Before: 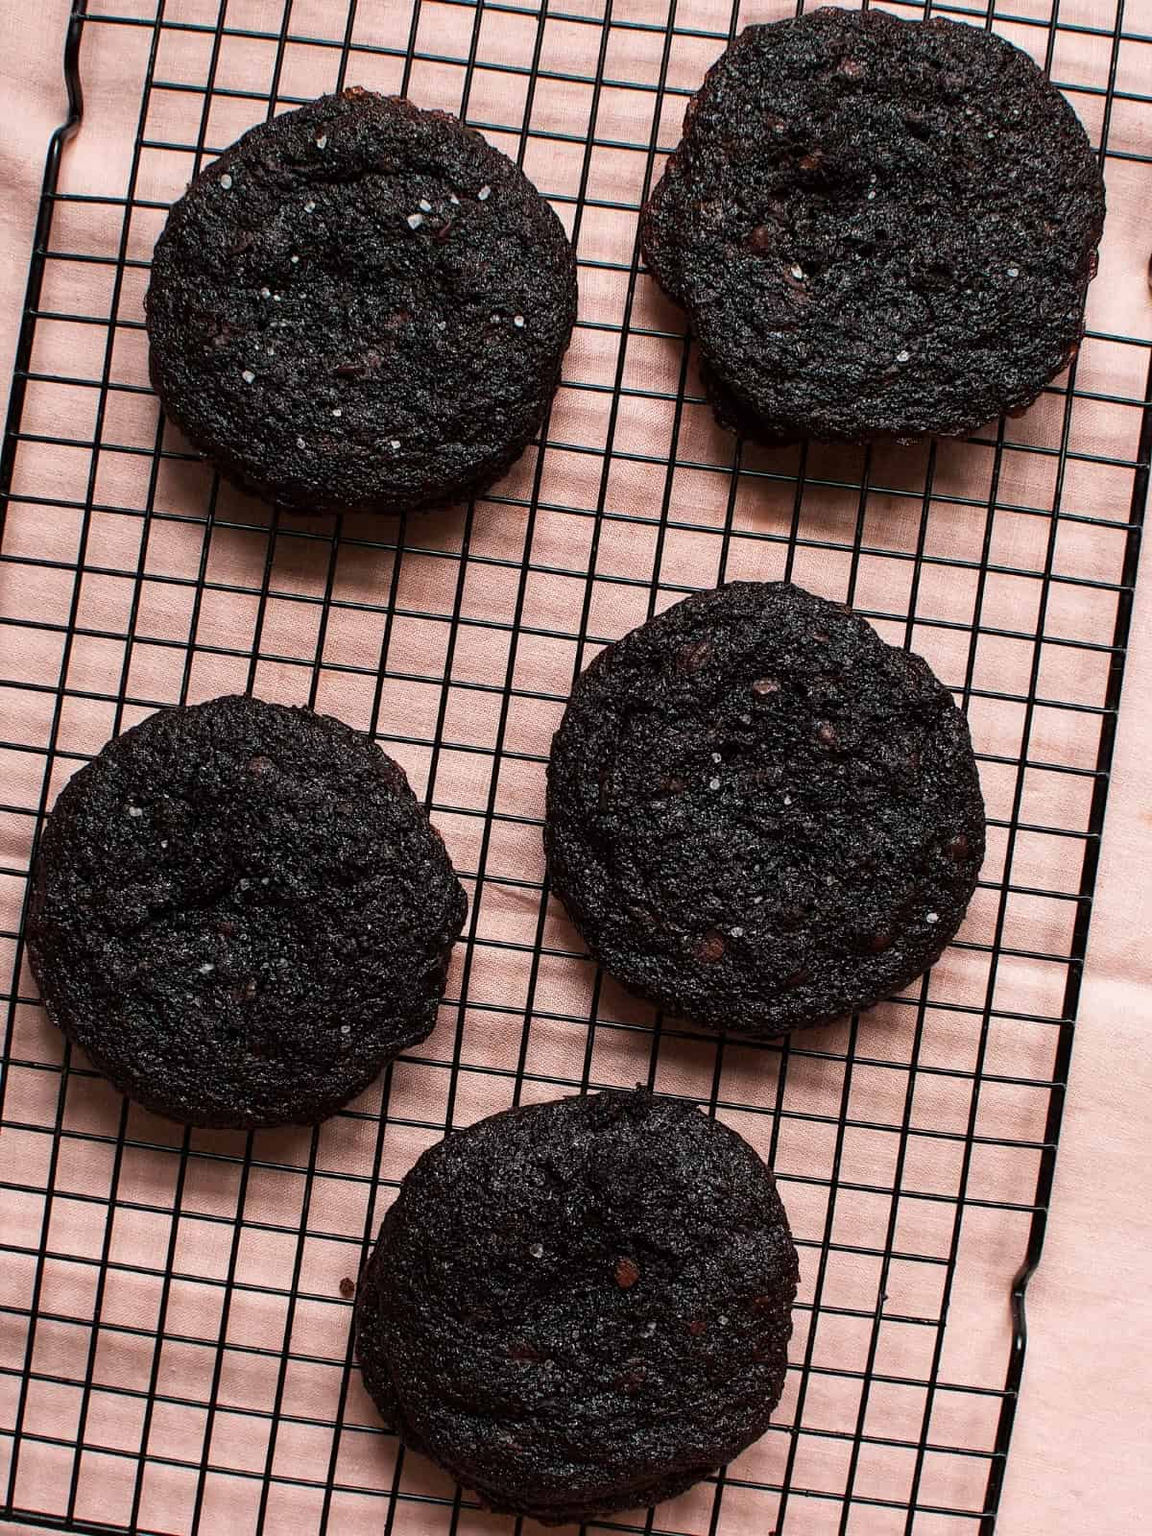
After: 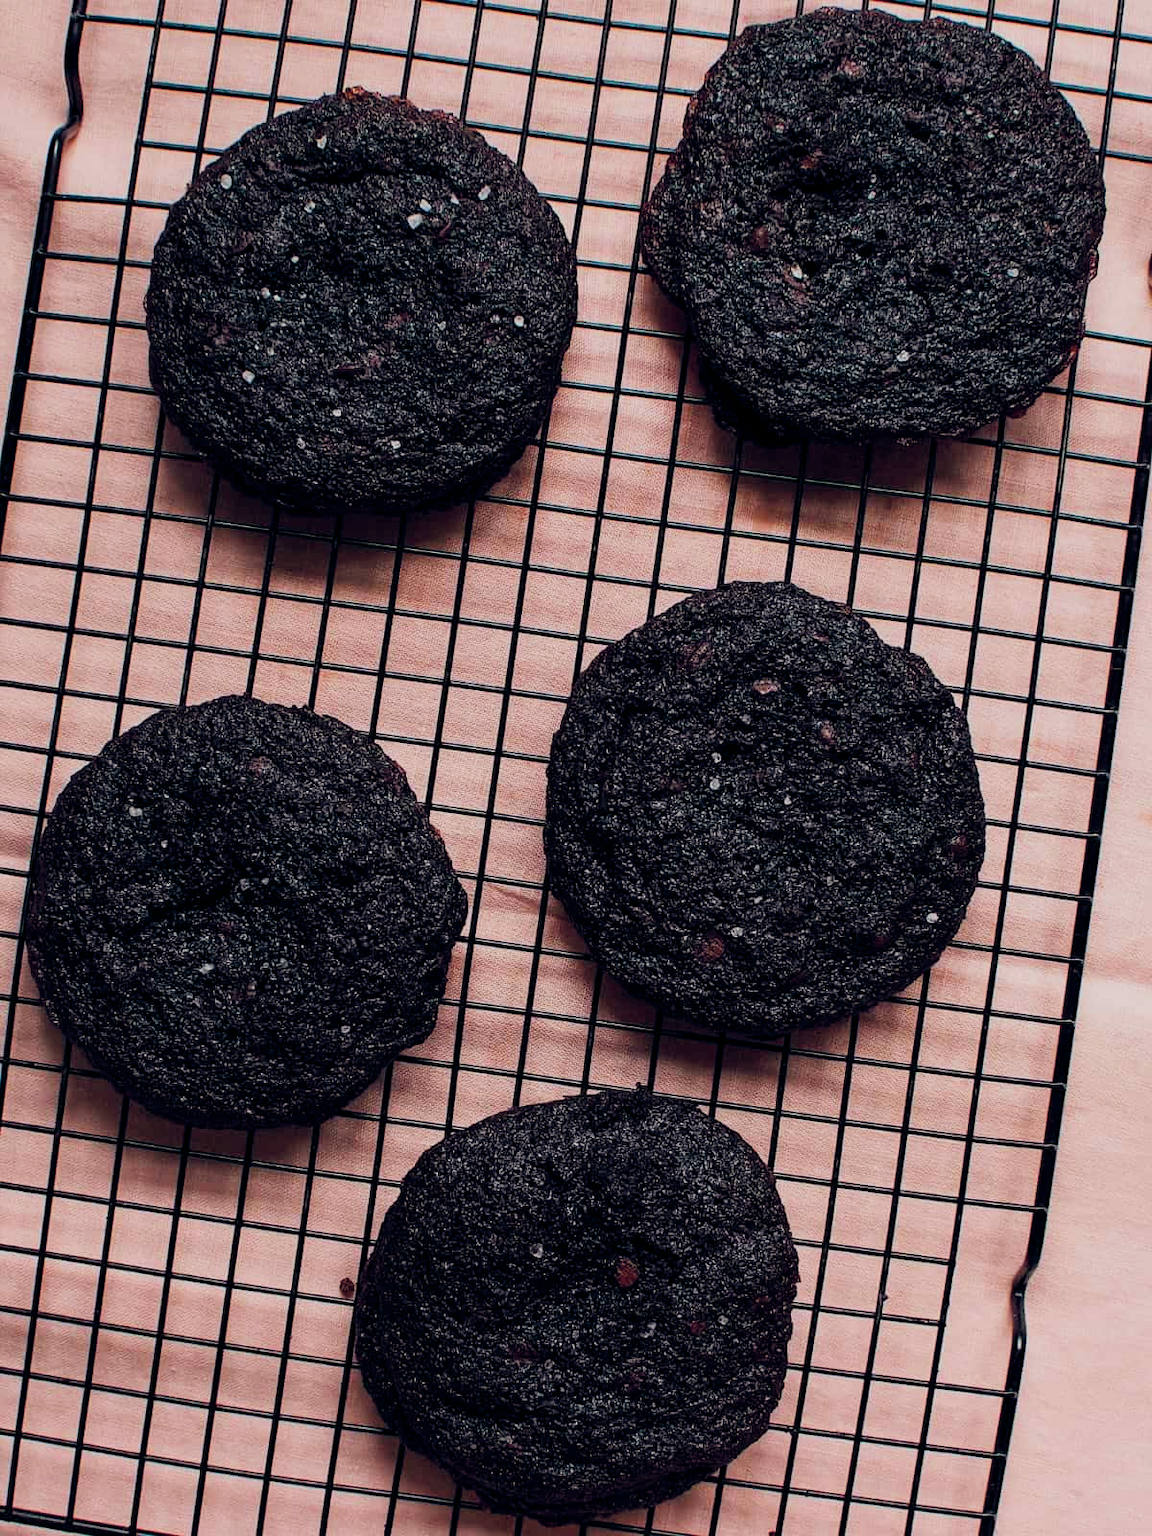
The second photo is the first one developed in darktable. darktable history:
color calibration: illuminant same as pipeline (D50), adaptation none (bypass), x 0.331, y 0.333, temperature 5006.43 K
filmic rgb: black relative exposure -8 EV, white relative exposure 3.78 EV, threshold 2.94 EV, hardness 4.35, iterations of high-quality reconstruction 0, enable highlight reconstruction true
color balance rgb: global offset › chroma 0.145%, global offset › hue 253.78°, perceptual saturation grading › global saturation 35.993%
